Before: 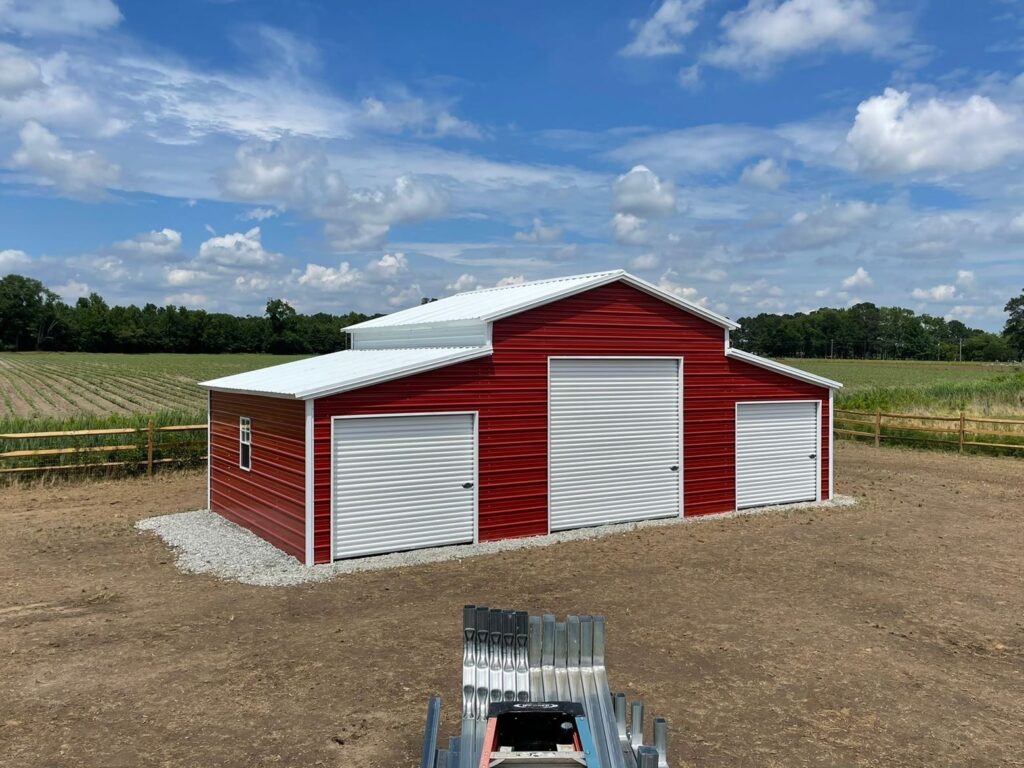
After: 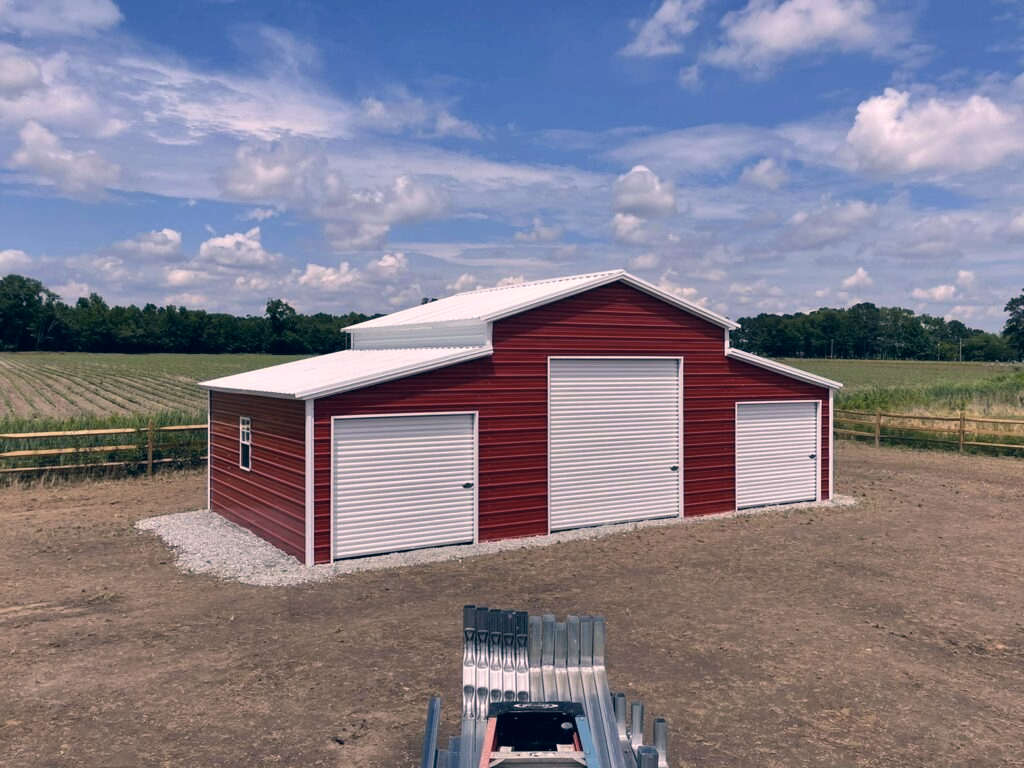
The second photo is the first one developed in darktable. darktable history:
color correction: highlights a* 14.46, highlights b* 5.85, shadows a* -5.53, shadows b* -15.24, saturation 0.85
rotate and perspective: crop left 0, crop top 0
